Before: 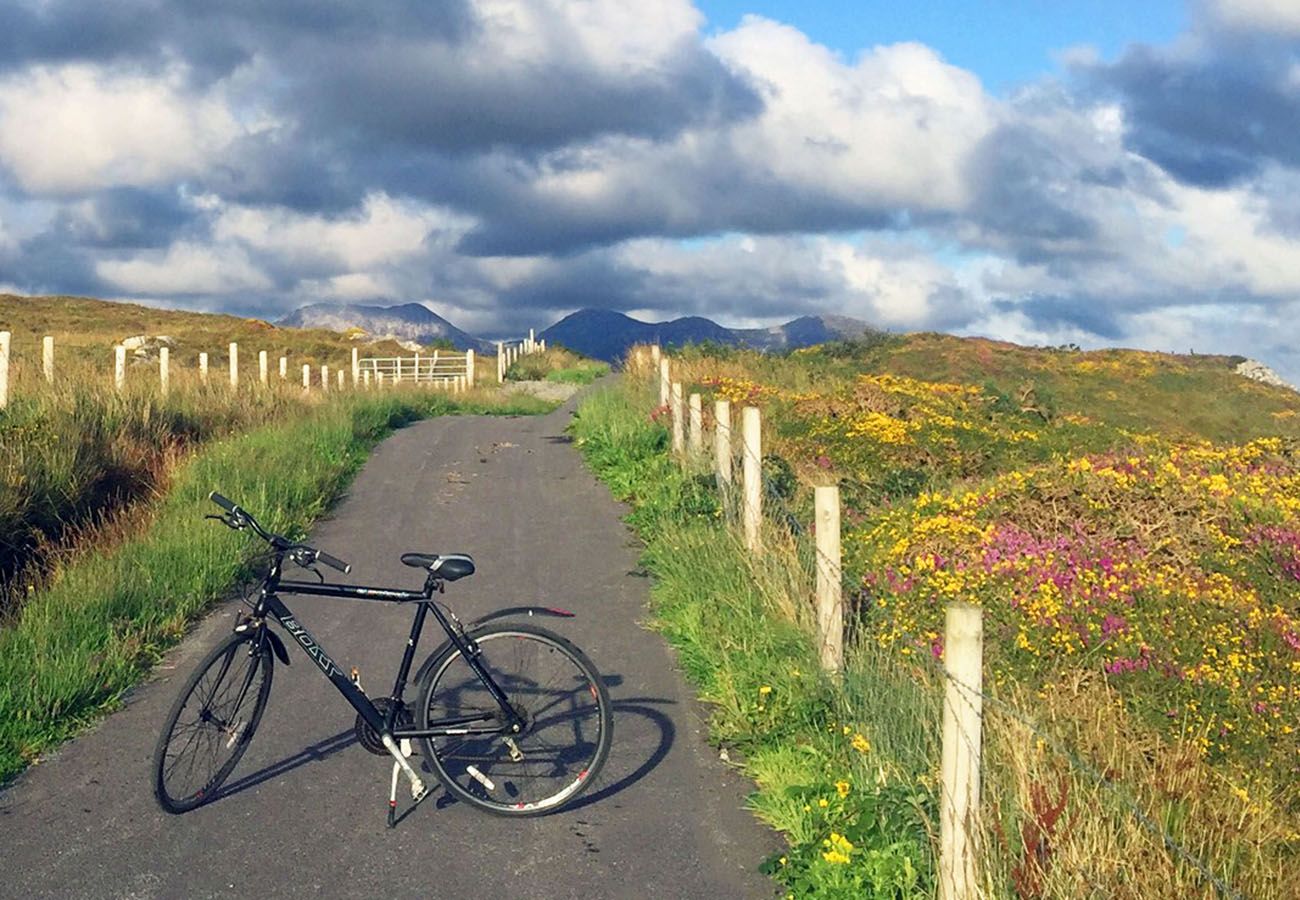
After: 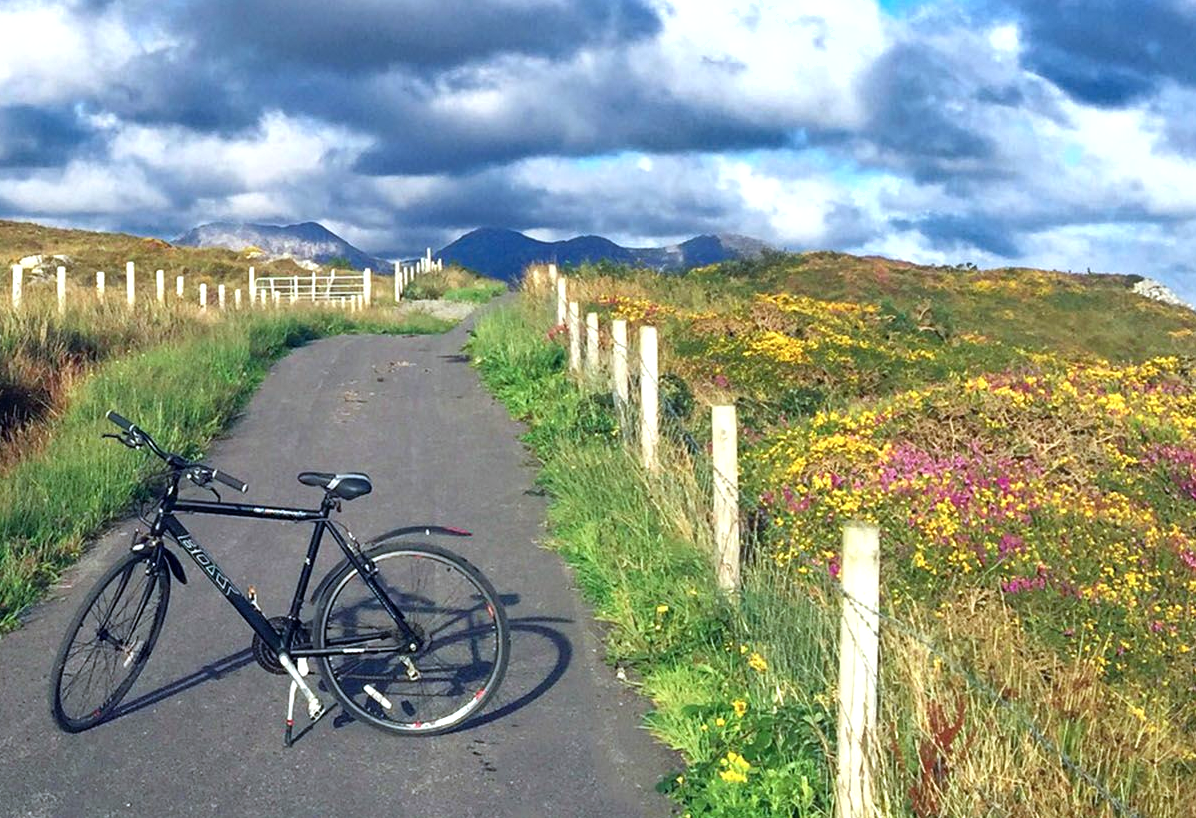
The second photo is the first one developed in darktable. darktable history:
tone equalizer: -8 EV -0.403 EV, -7 EV -0.416 EV, -6 EV -0.343 EV, -5 EV -0.242 EV, -3 EV 0.243 EV, -2 EV 0.316 EV, -1 EV 0.402 EV, +0 EV 0.406 EV
color calibration: x 0.367, y 0.376, temperature 4383.78 K
shadows and highlights: white point adjustment 0.044, soften with gaussian
crop and rotate: left 7.936%, top 9.05%
